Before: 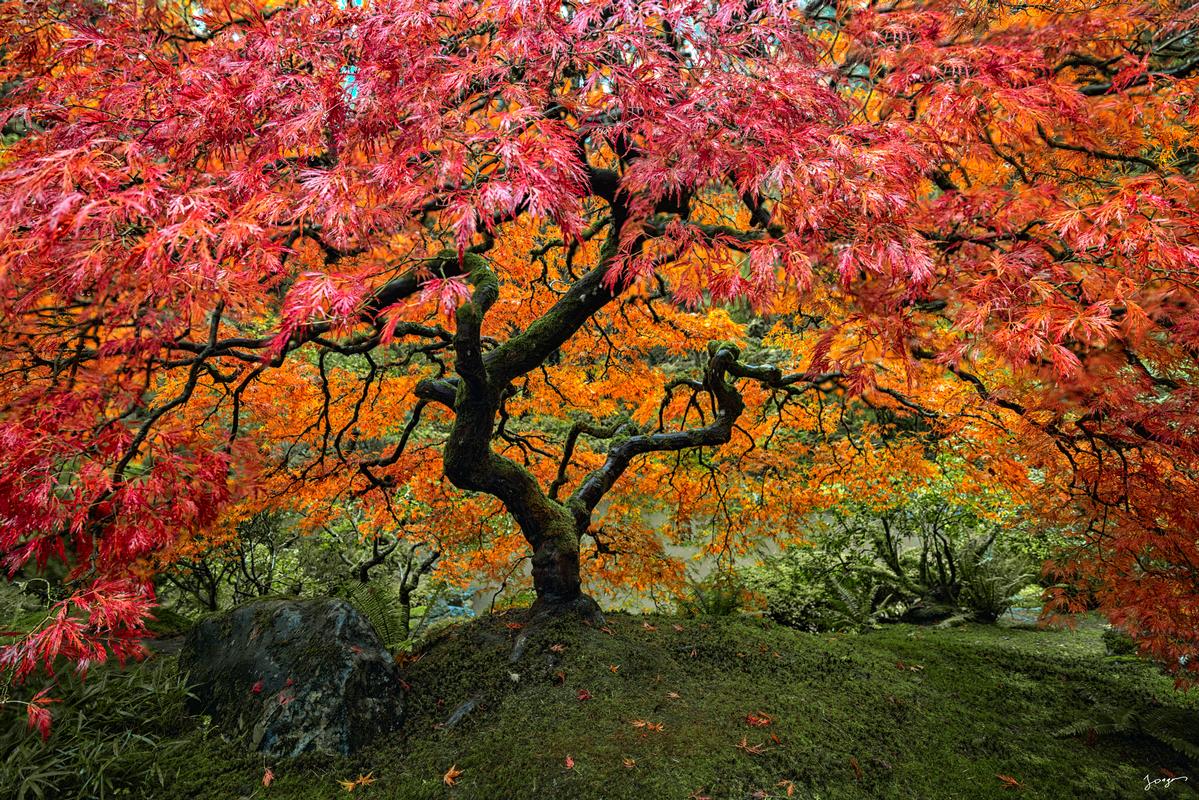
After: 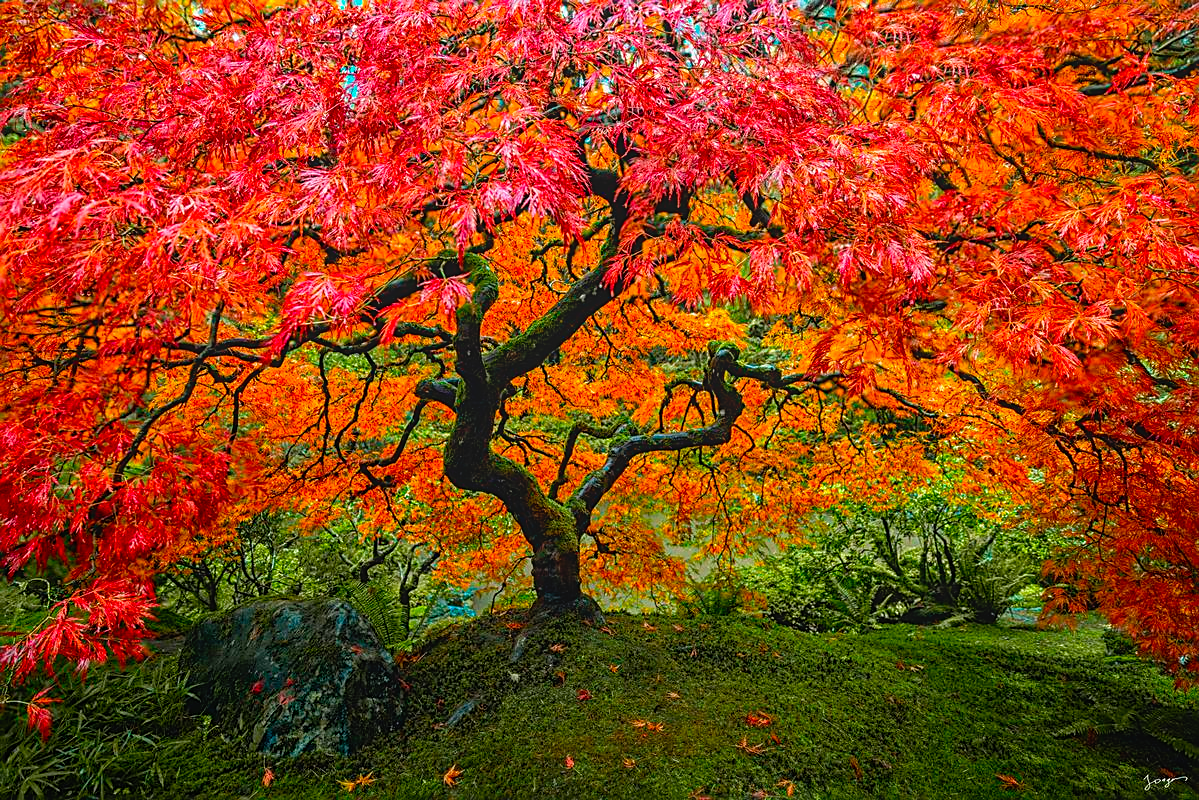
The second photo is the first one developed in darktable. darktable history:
velvia: strength 32%, mid-tones bias 0.2
sharpen: on, module defaults
local contrast: highlights 48%, shadows 0%, detail 100%
